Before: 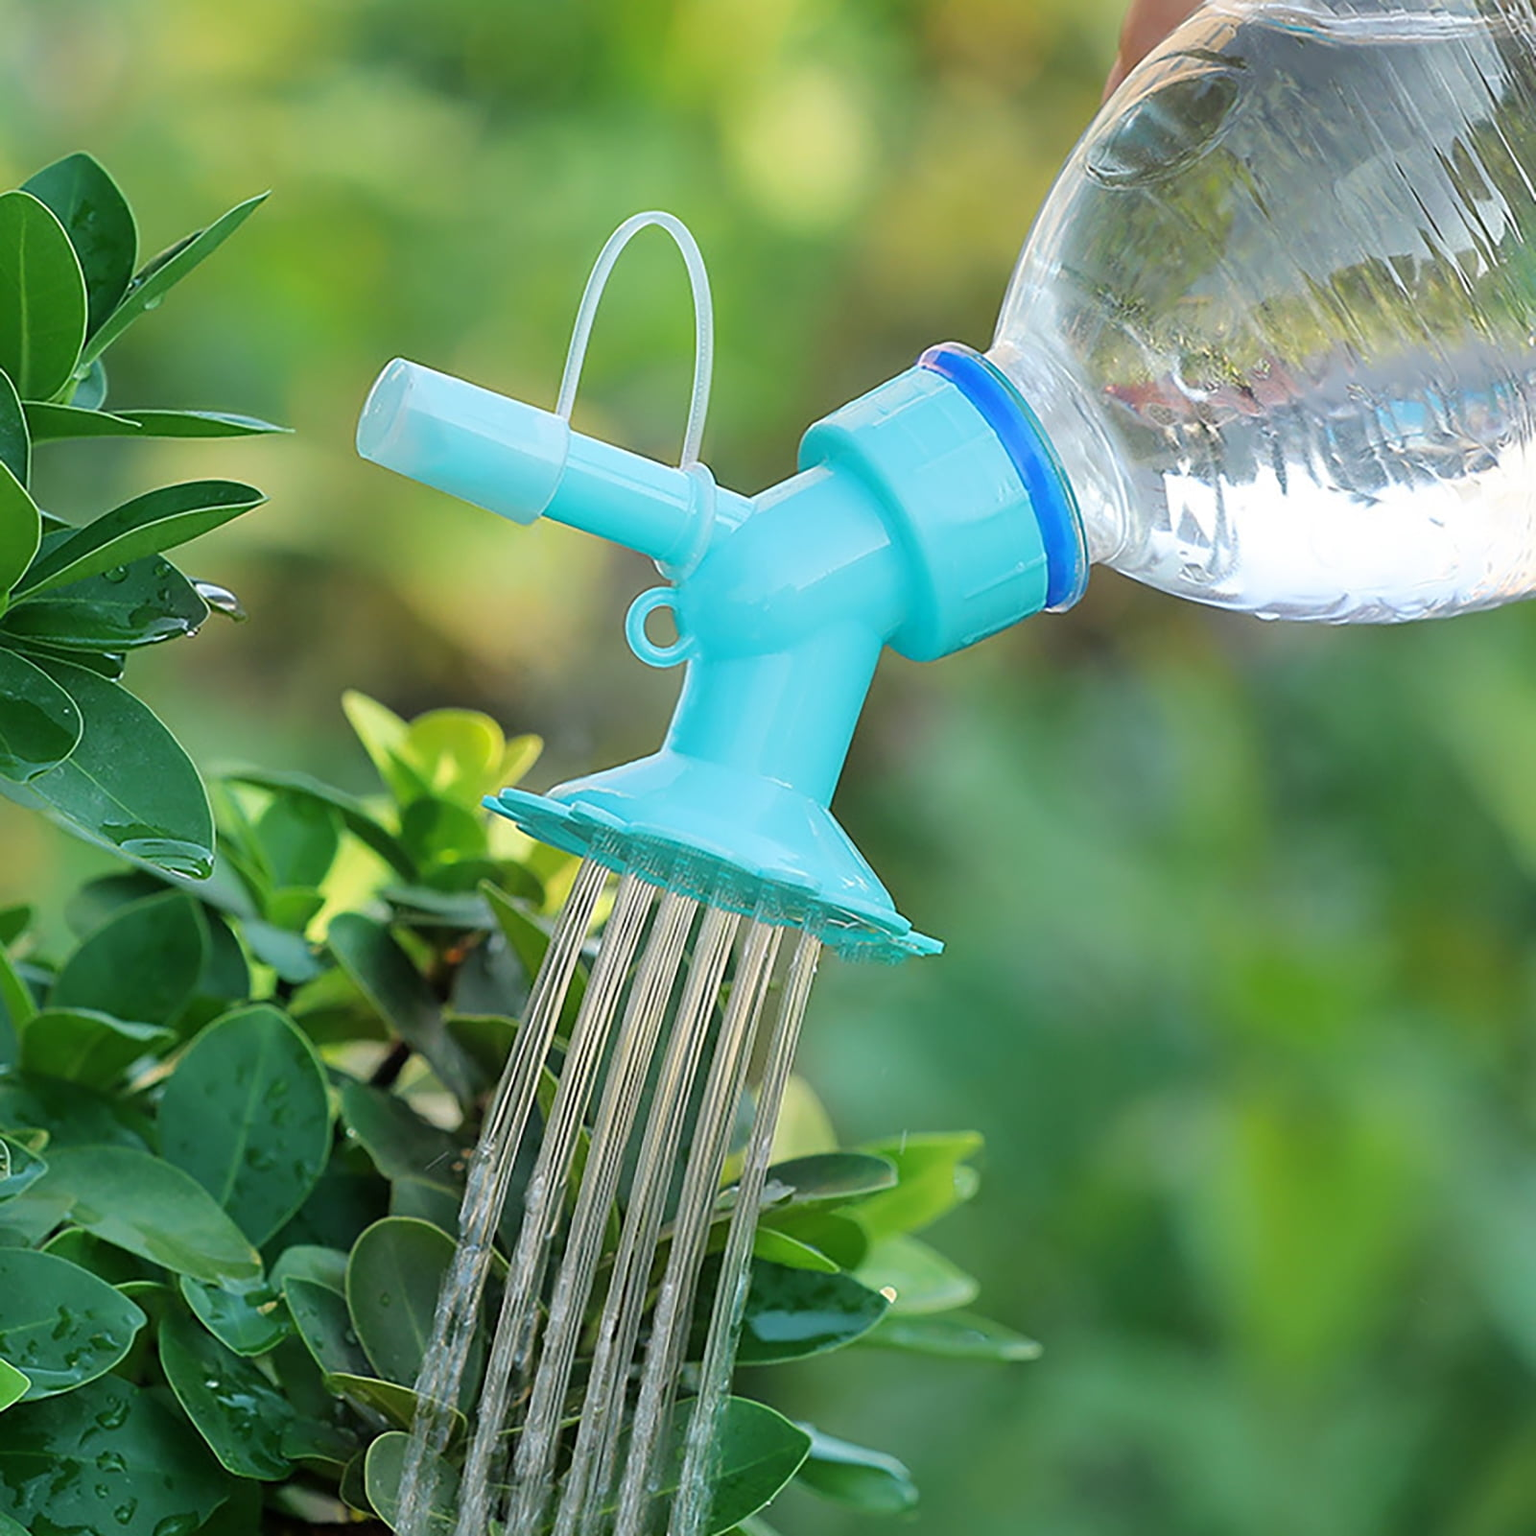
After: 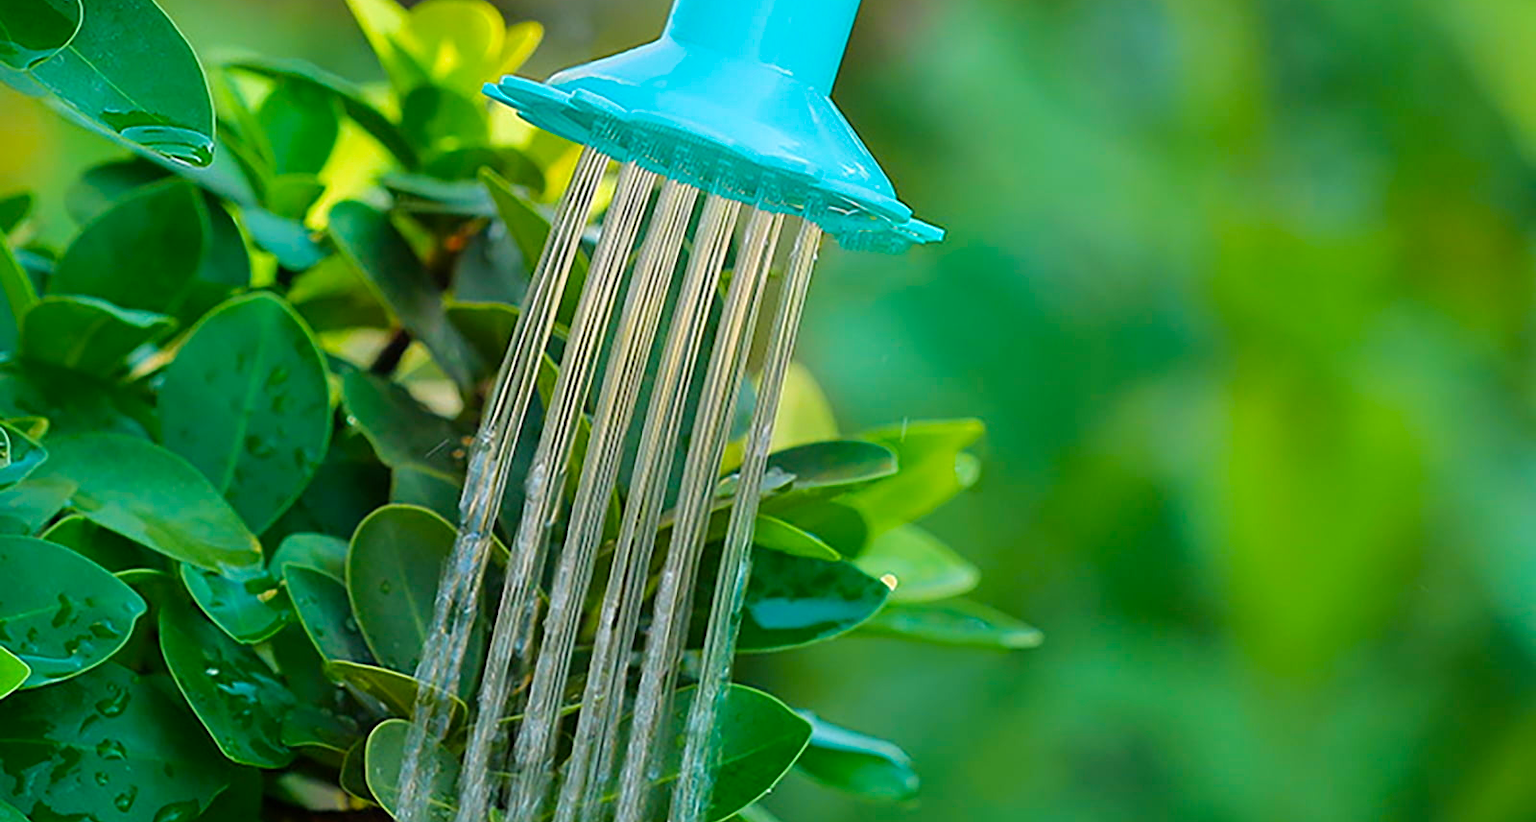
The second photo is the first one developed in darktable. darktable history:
velvia: strength 50.93%, mid-tones bias 0.511
crop and rotate: top 46.457%, right 0.038%
